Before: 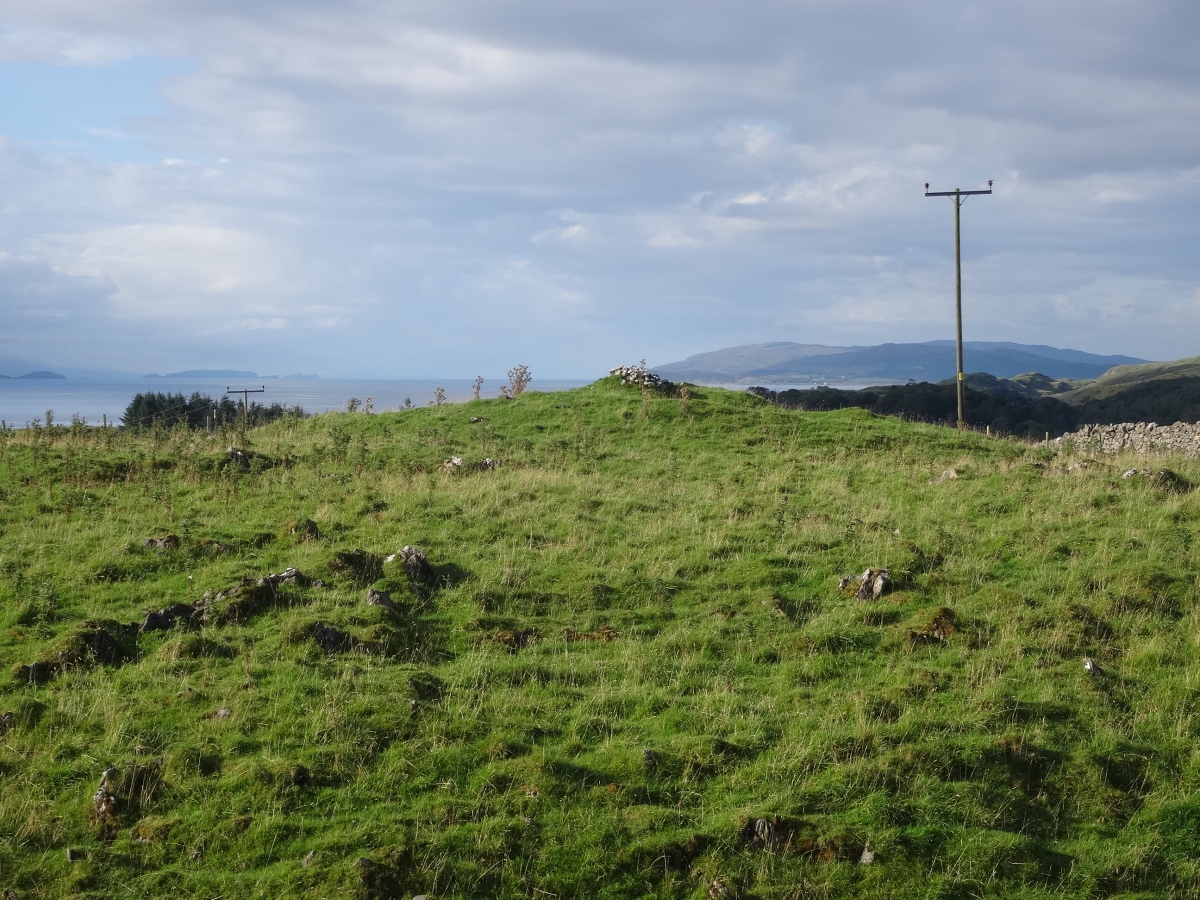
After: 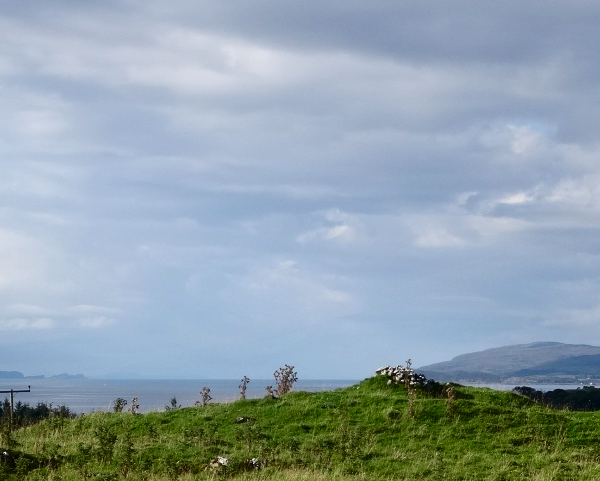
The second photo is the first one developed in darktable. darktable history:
contrast brightness saturation: contrast 0.19, brightness -0.24, saturation 0.11
crop: left 19.556%, right 30.401%, bottom 46.458%
